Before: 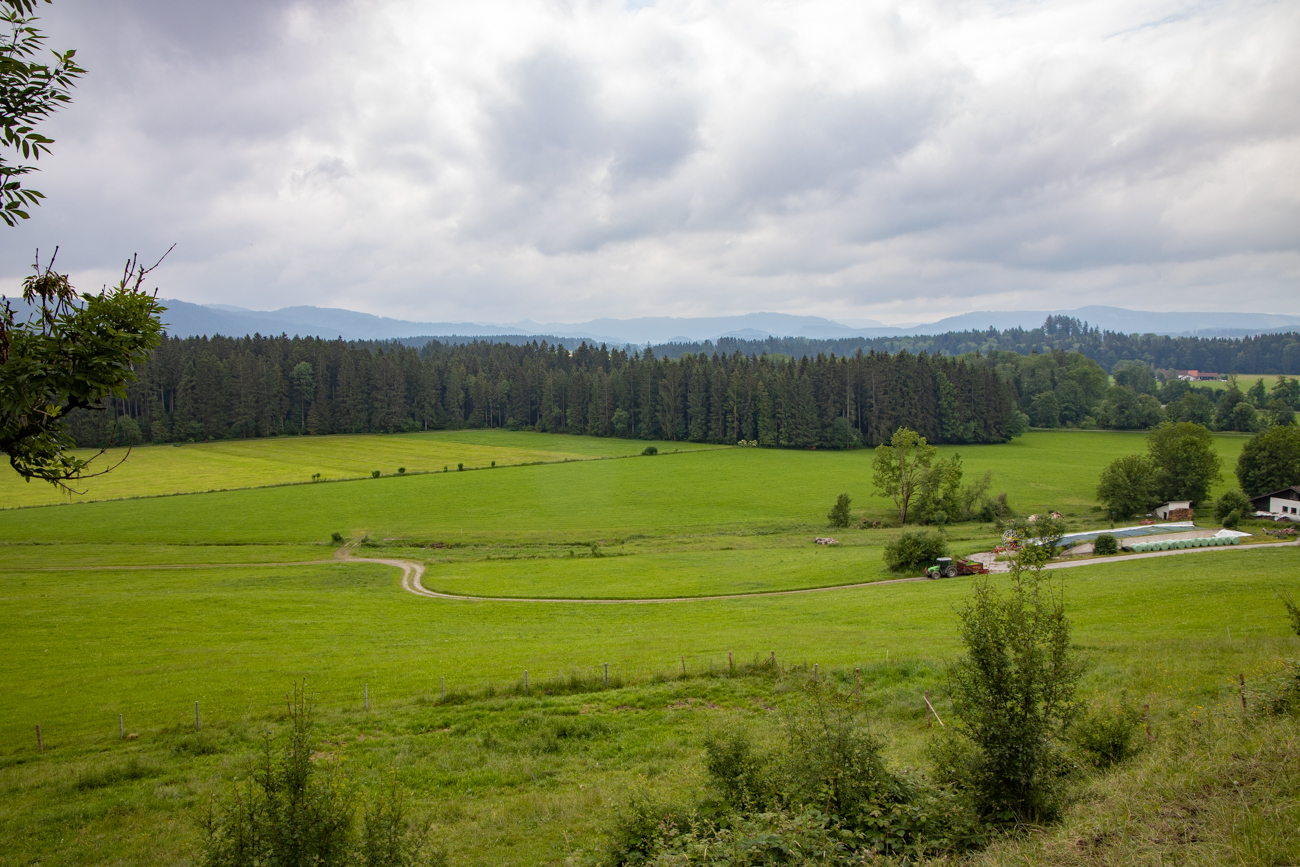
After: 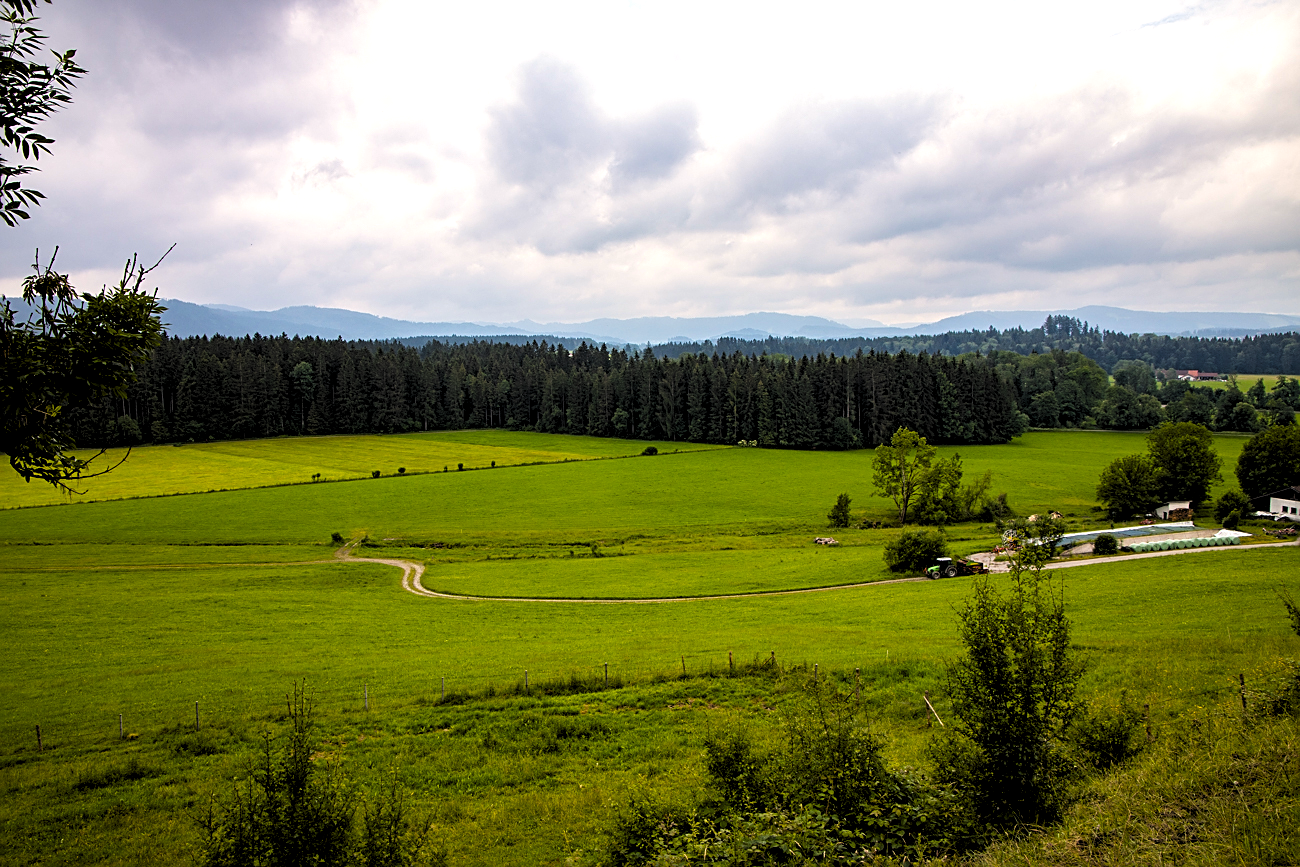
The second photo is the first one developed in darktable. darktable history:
color balance rgb: highlights gain › chroma 1.107%, highlights gain › hue 60.09°, linear chroma grading › global chroma 15.05%, perceptual saturation grading › global saturation 25.876%
exposure: black level correction 0.001, exposure 0.016 EV, compensate exposure bias true, compensate highlight preservation false
levels: levels [0.182, 0.542, 0.902]
sharpen: on, module defaults
